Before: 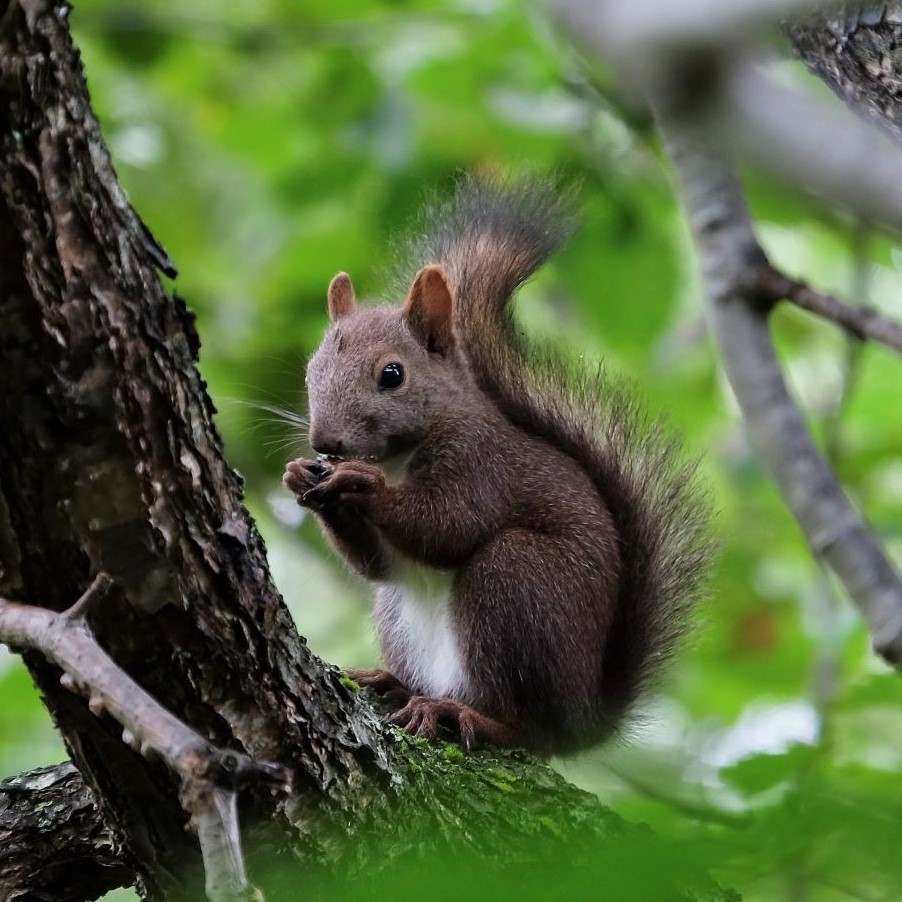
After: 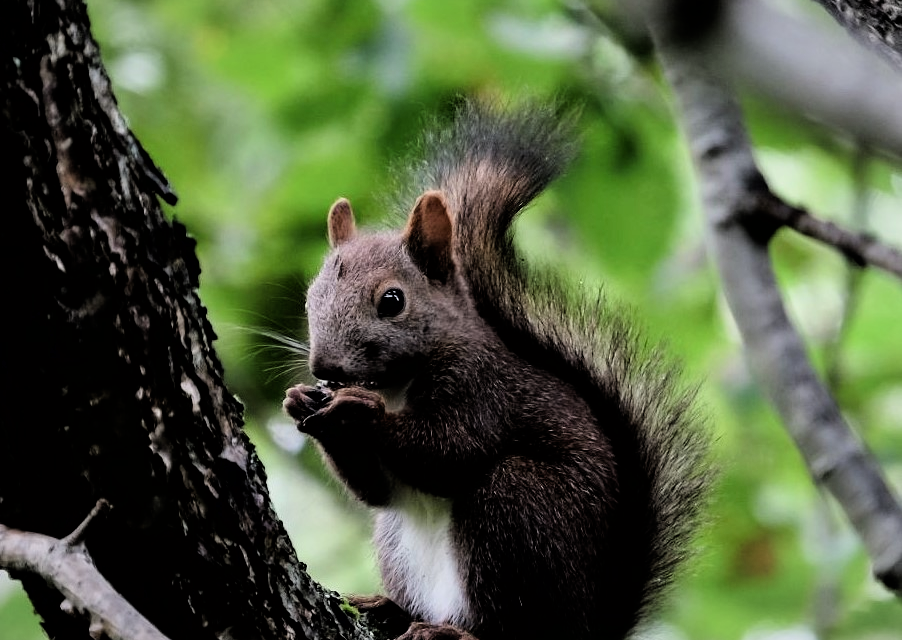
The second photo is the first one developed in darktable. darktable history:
crop and rotate: top 8.24%, bottom 20.73%
vignetting: fall-off start 84.71%, fall-off radius 80.82%, brightness -0.273, width/height ratio 1.218
filmic rgb: black relative exposure -4.03 EV, white relative exposure 2.99 EV, hardness 3, contrast 1.507, color science v6 (2022)
